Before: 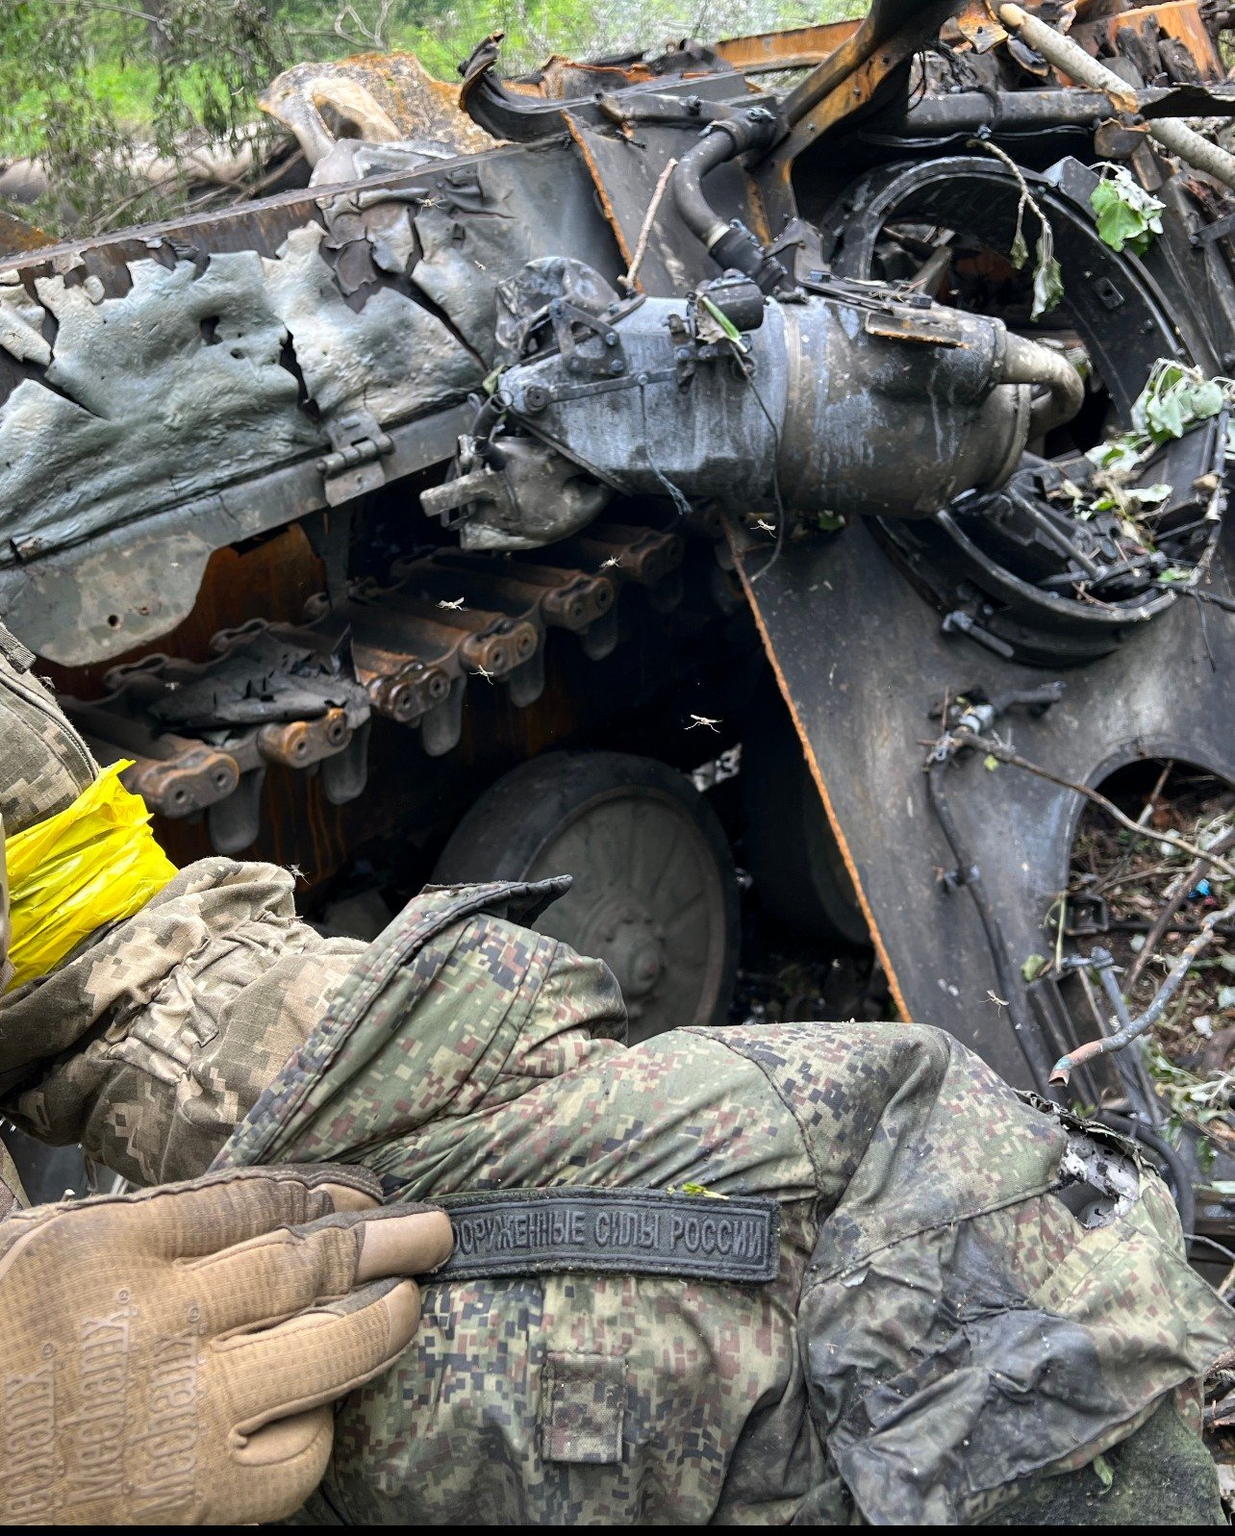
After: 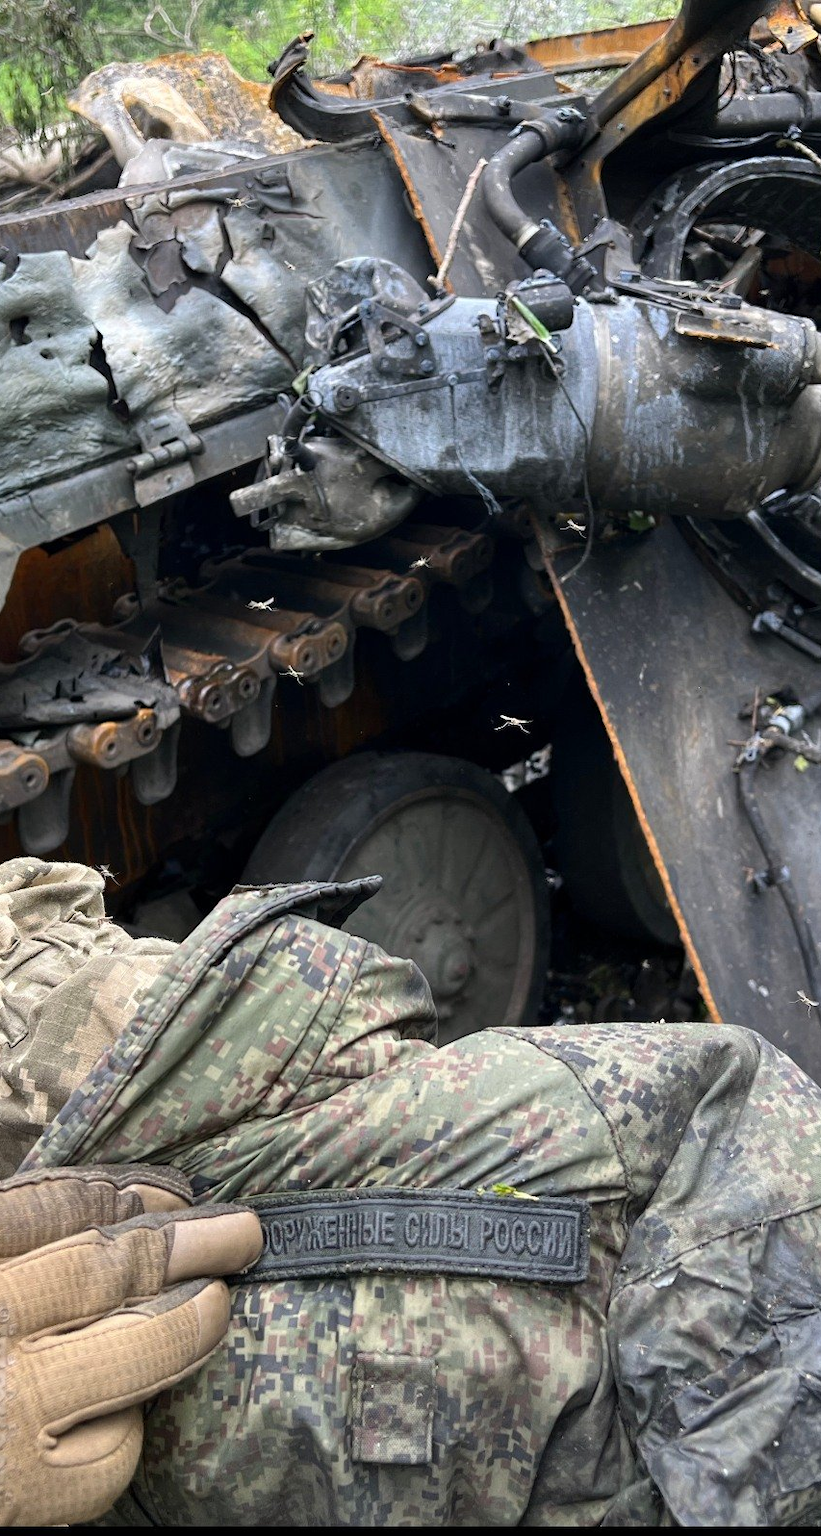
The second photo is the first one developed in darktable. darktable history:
crop and rotate: left 15.456%, right 18.013%
